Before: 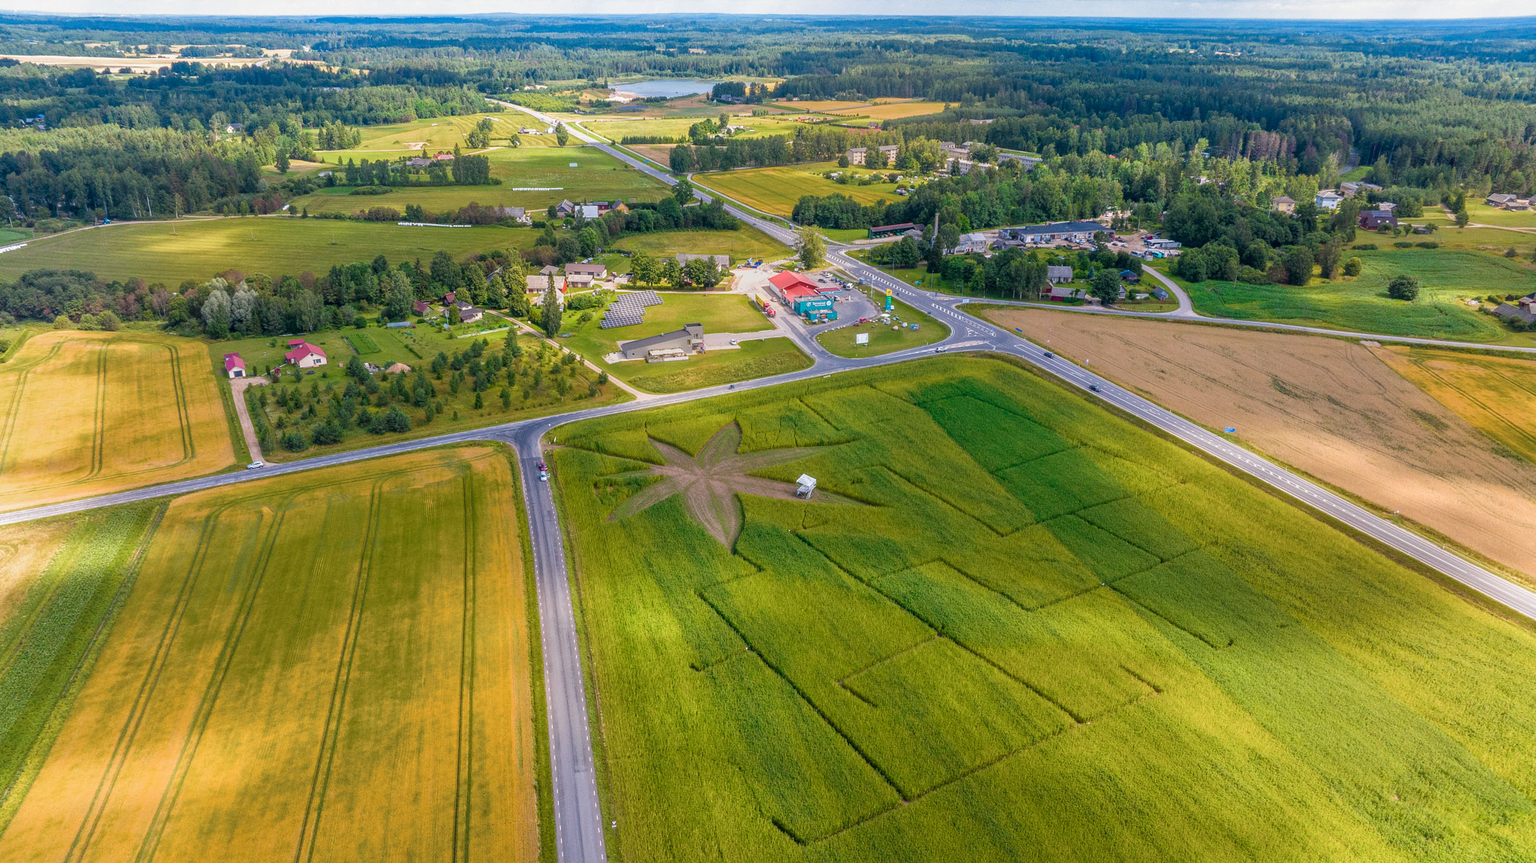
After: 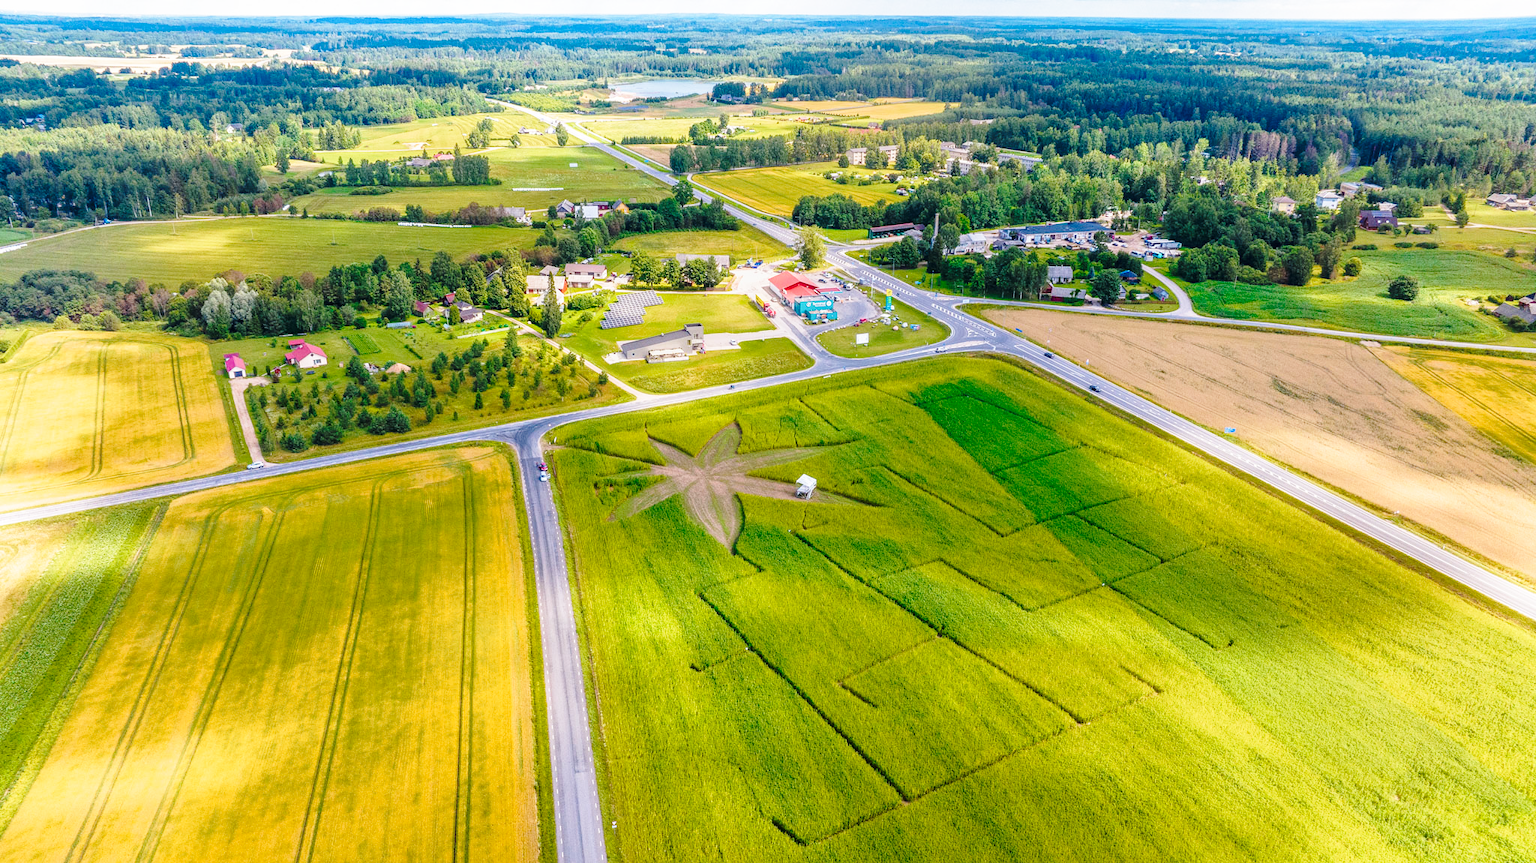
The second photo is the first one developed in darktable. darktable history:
base curve: curves: ch0 [(0, 0) (0.036, 0.037) (0.121, 0.228) (0.46, 0.76) (0.859, 0.983) (1, 1)], preserve colors none
exposure: compensate exposure bias true, compensate highlight preservation false
